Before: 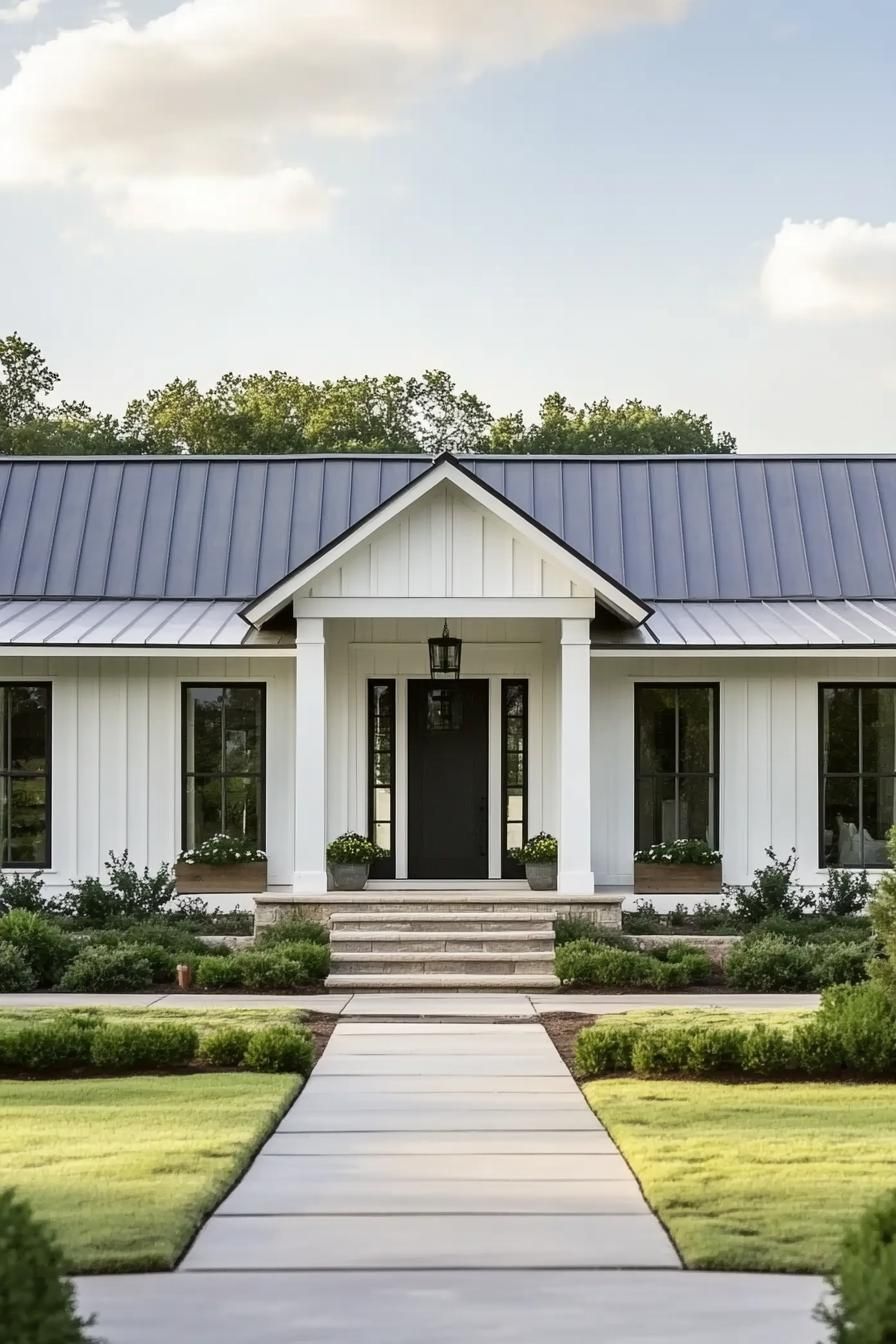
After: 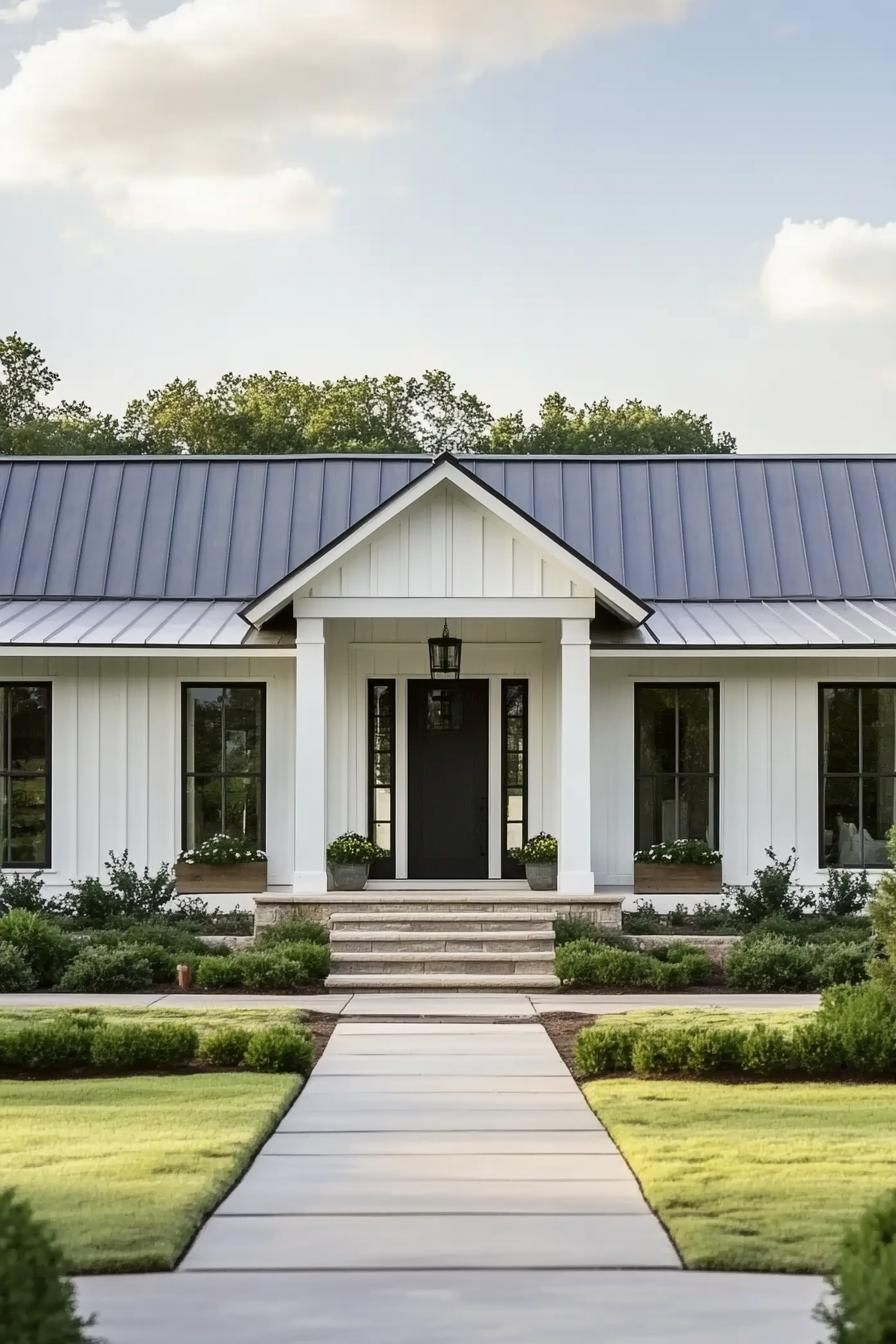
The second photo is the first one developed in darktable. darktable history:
exposure: exposure -0.042 EV, compensate highlight preservation false
